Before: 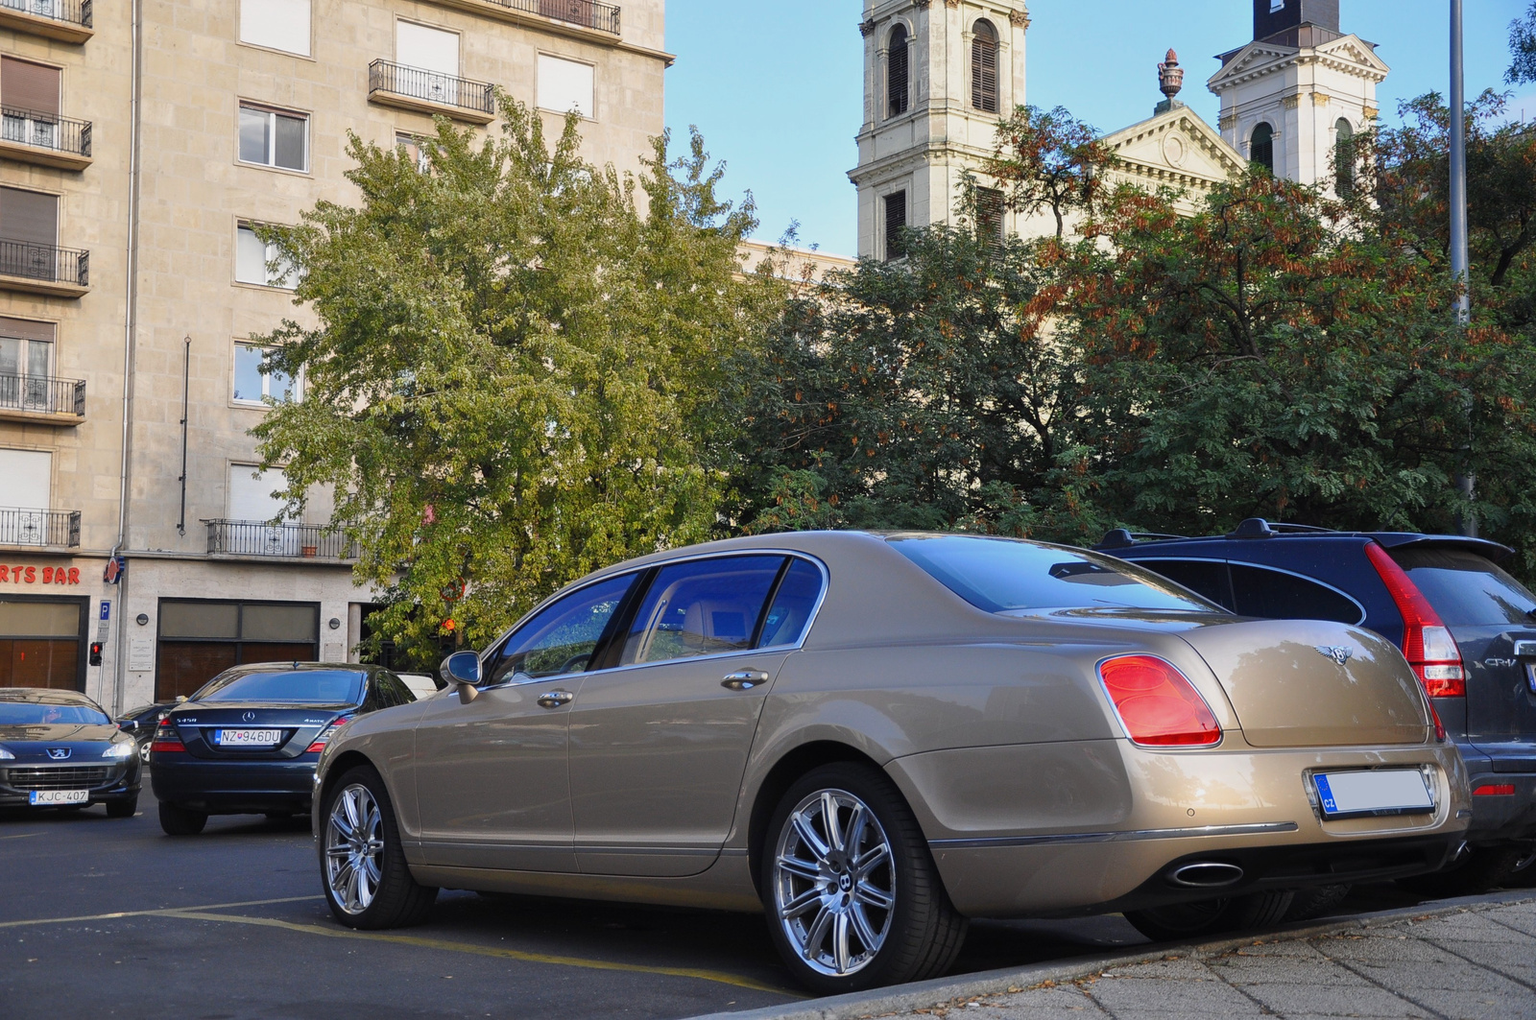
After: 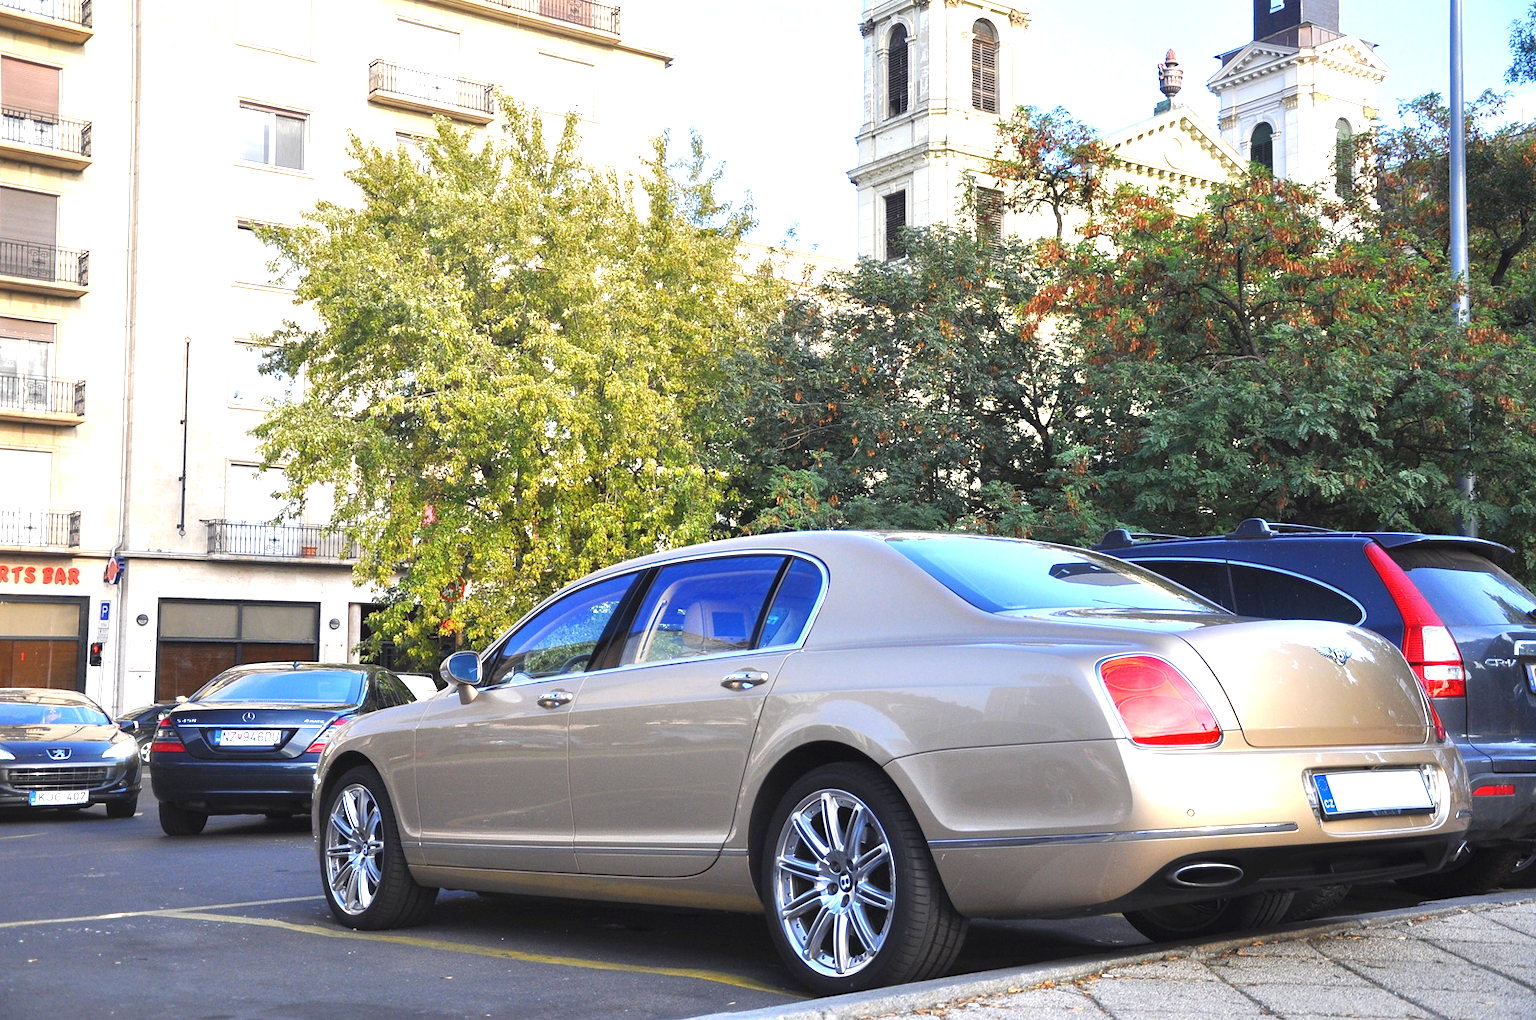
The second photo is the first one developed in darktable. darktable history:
exposure: black level correction 0, exposure 1.51 EV, compensate exposure bias true, compensate highlight preservation false
